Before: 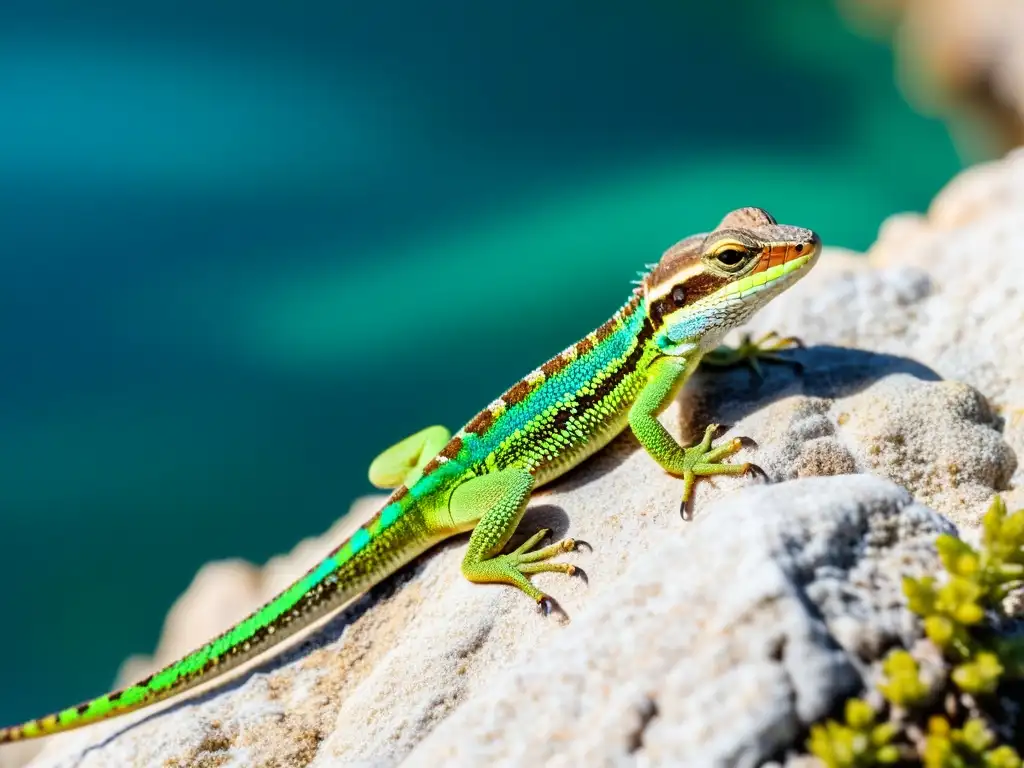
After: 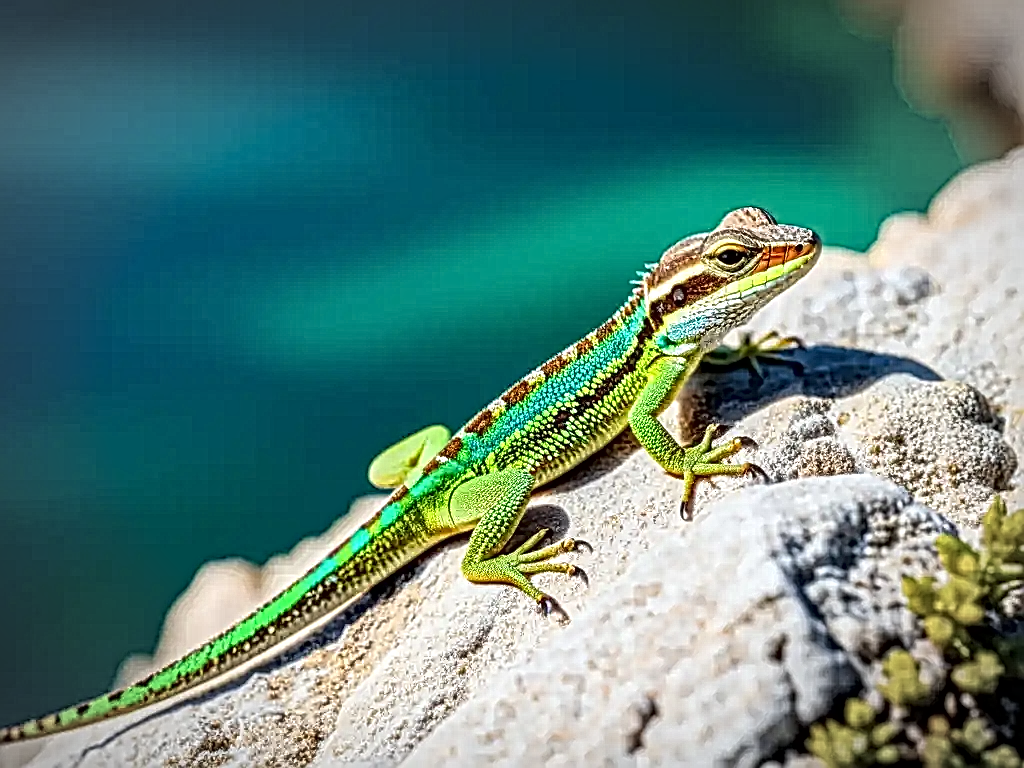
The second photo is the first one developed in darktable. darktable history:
sharpen: on, module defaults
local contrast: mode bilateral grid, contrast 21, coarseness 3, detail 298%, midtone range 0.2
vignetting: automatic ratio true
